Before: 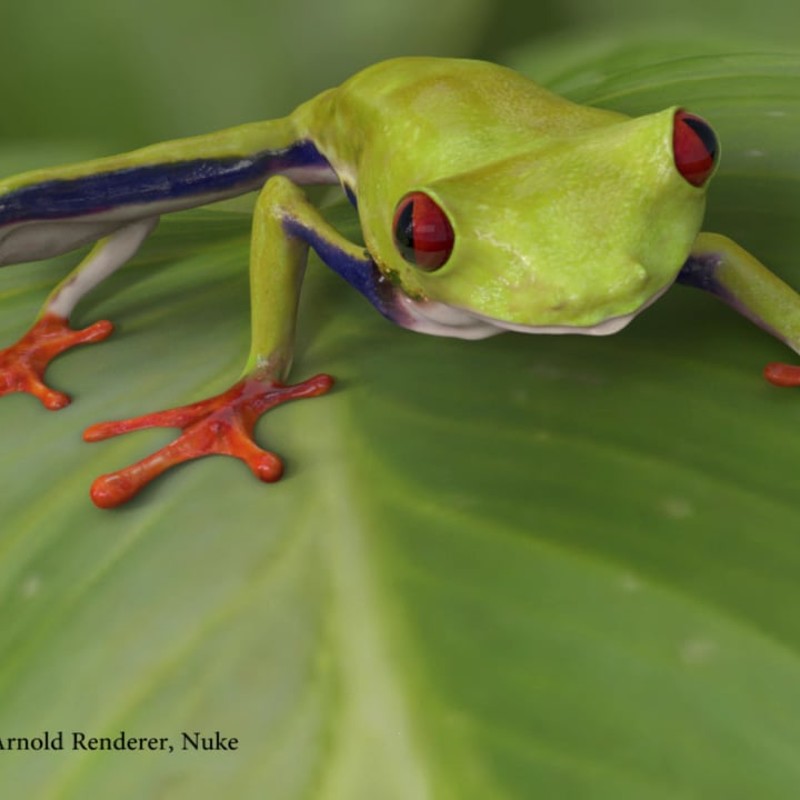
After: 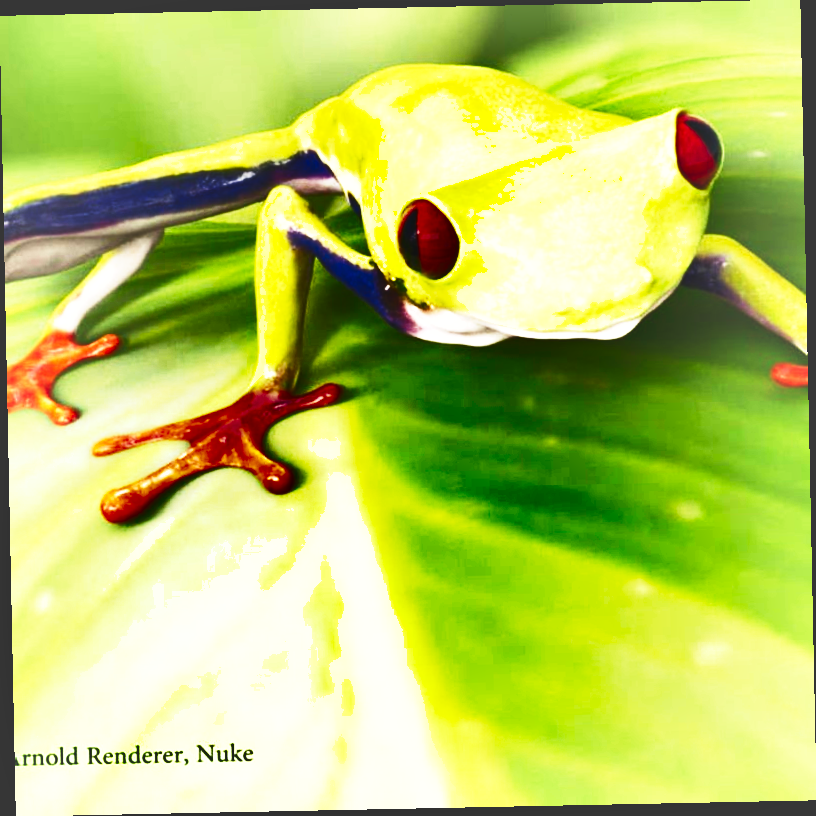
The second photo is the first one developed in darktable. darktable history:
rotate and perspective: rotation -1.17°, automatic cropping off
exposure: black level correction 0, exposure 1.9 EV, compensate highlight preservation false
base curve: curves: ch0 [(0, 0.036) (0.007, 0.037) (0.604, 0.887) (1, 1)], preserve colors none
shadows and highlights: shadows 20.91, highlights -82.73, soften with gaussian
